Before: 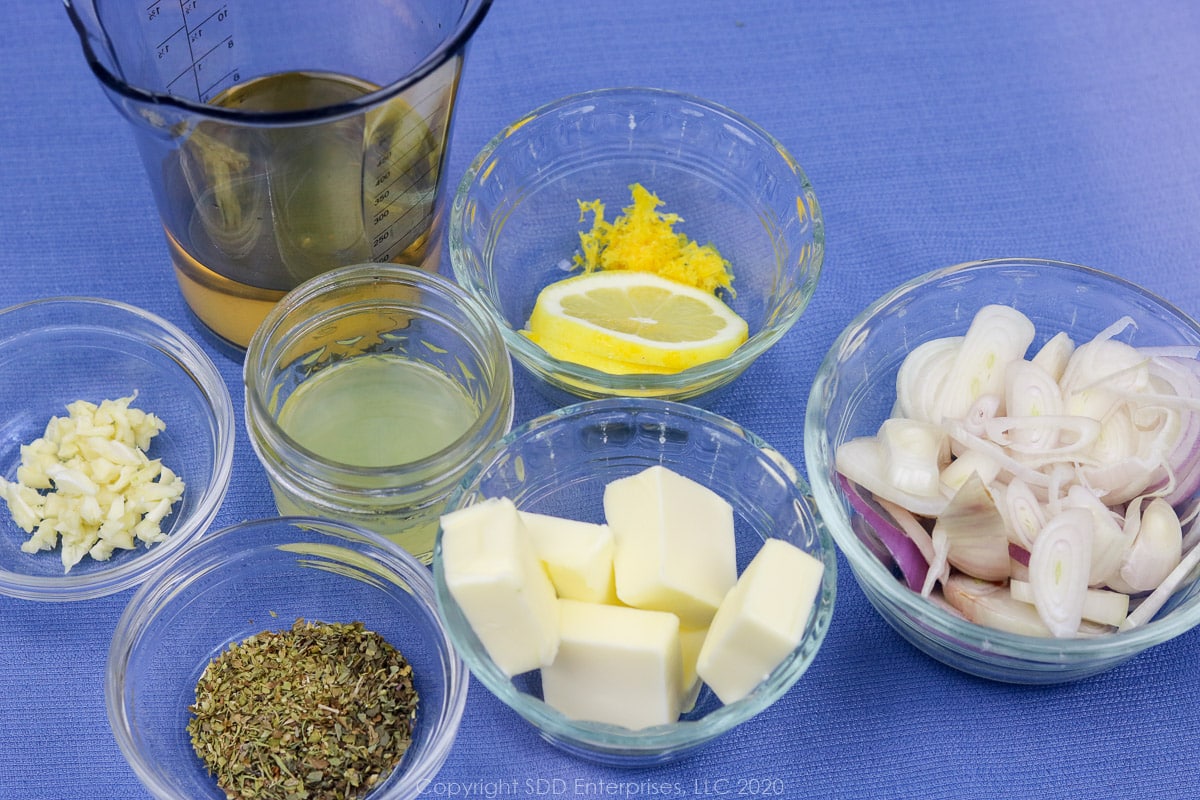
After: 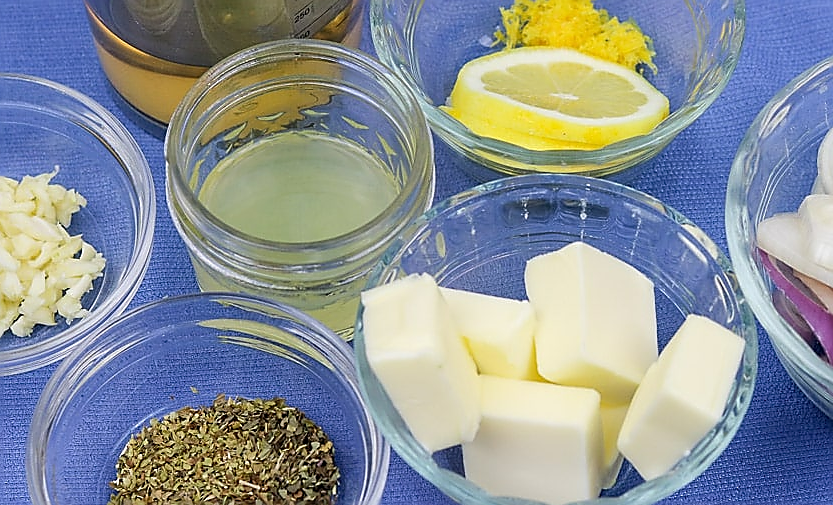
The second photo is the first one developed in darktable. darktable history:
crop: left 6.638%, top 28.057%, right 23.891%, bottom 8.767%
sharpen: radius 1.426, amount 1.238, threshold 0.628
